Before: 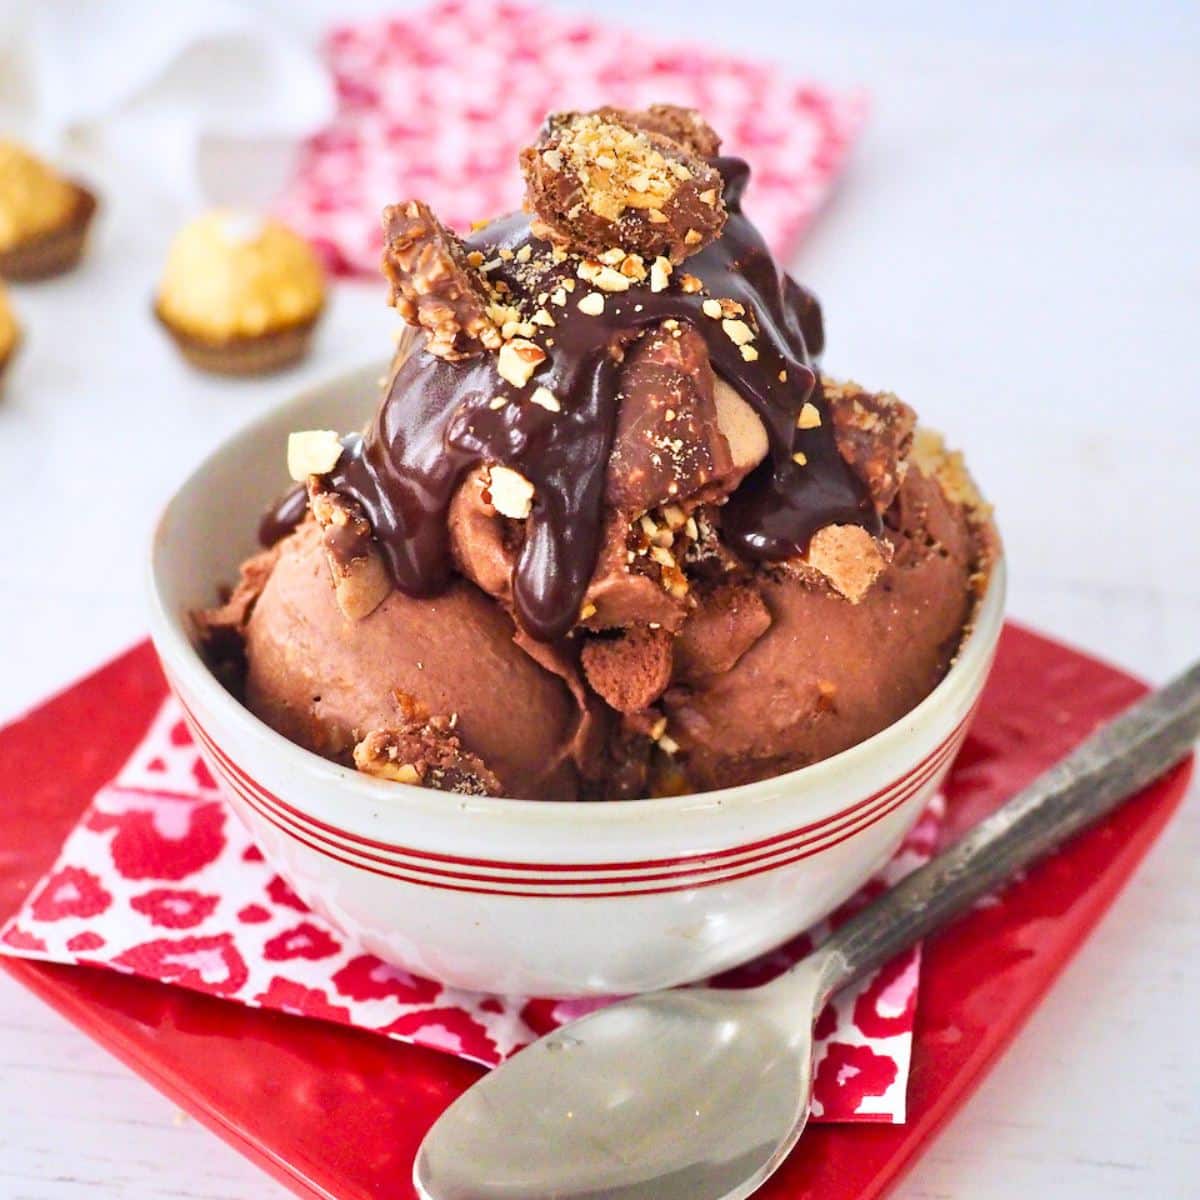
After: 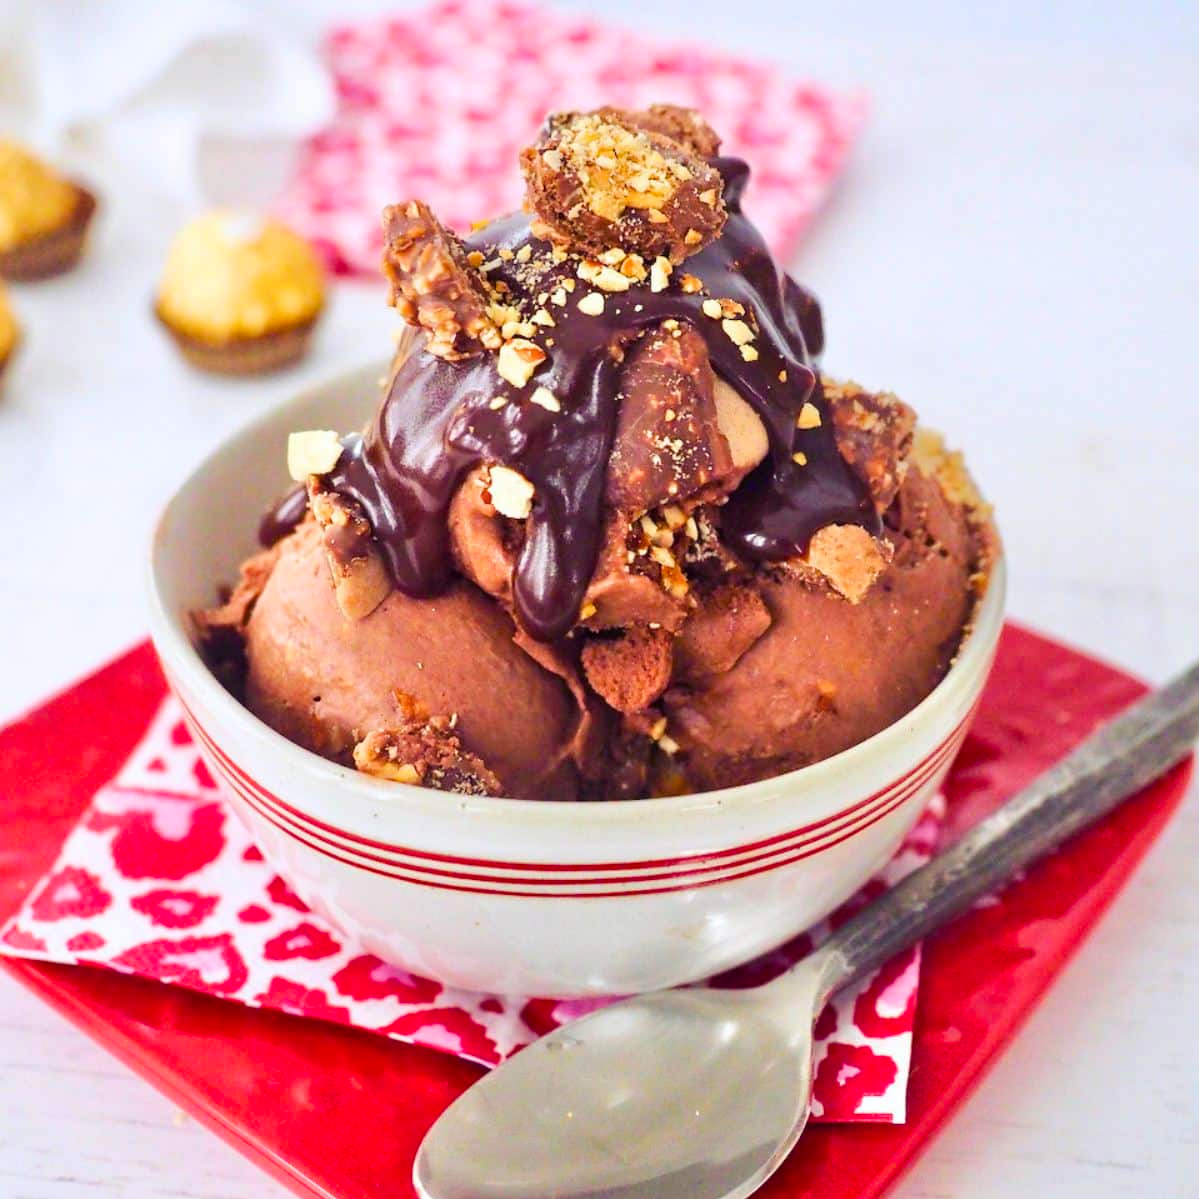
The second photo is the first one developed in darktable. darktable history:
exposure: exposure -0.016 EV, compensate exposure bias true, compensate highlight preservation false
color balance rgb: shadows lift › luminance -21.626%, shadows lift › chroma 9.198%, shadows lift › hue 284.07°, global offset › hue 172.32°, linear chroma grading › global chroma 9.961%, perceptual saturation grading › global saturation 0.123%, perceptual brilliance grading › mid-tones 9.752%, perceptual brilliance grading › shadows 14.485%
crop: left 0.033%
